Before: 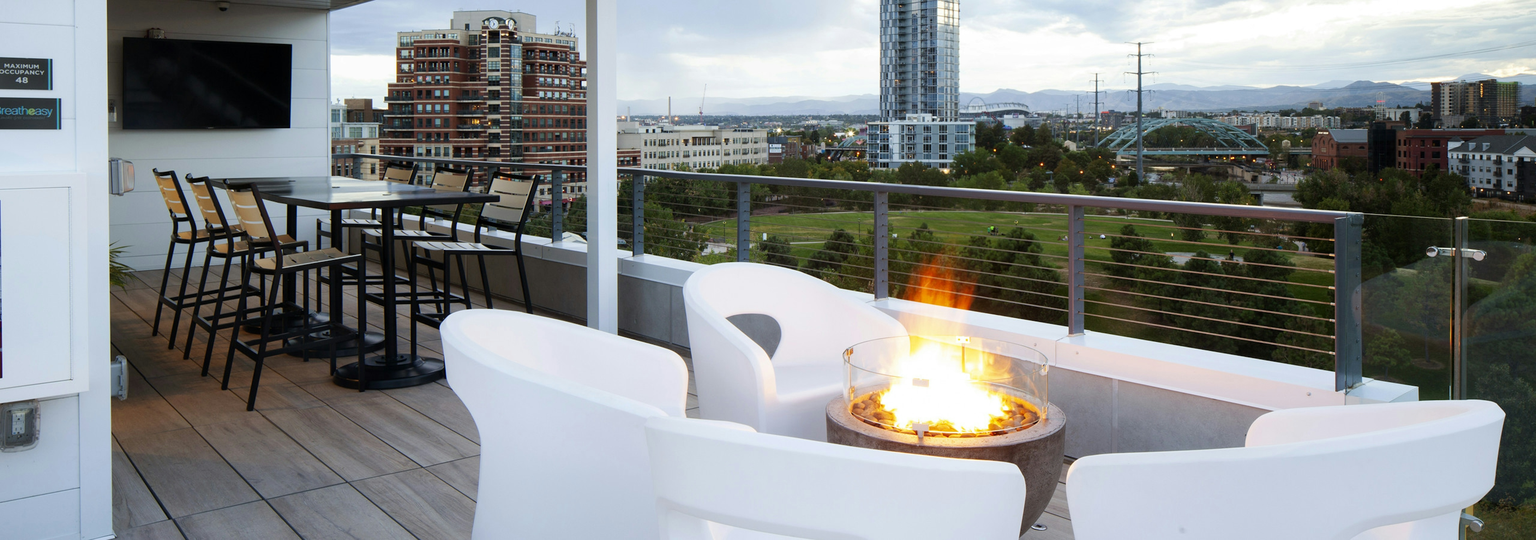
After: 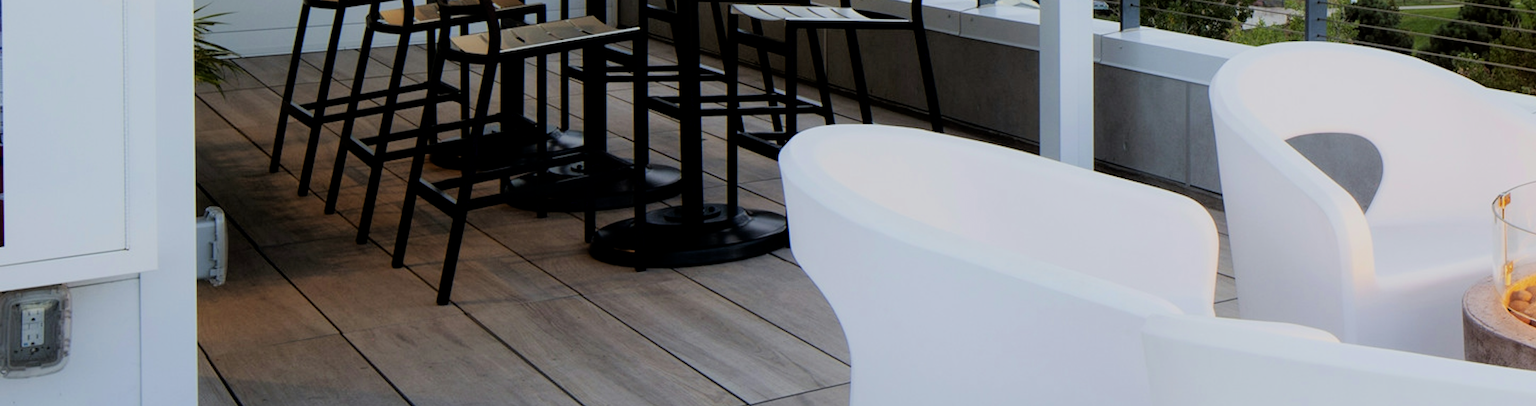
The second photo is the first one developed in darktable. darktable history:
crop: top 44.251%, right 43.505%, bottom 13.208%
filmic rgb: black relative exposure -7.56 EV, white relative exposure 4.61 EV, target black luminance 0%, hardness 3.51, latitude 50.28%, contrast 1.028, highlights saturation mix 9.62%, shadows ↔ highlights balance -0.181%, color science v6 (2022)
